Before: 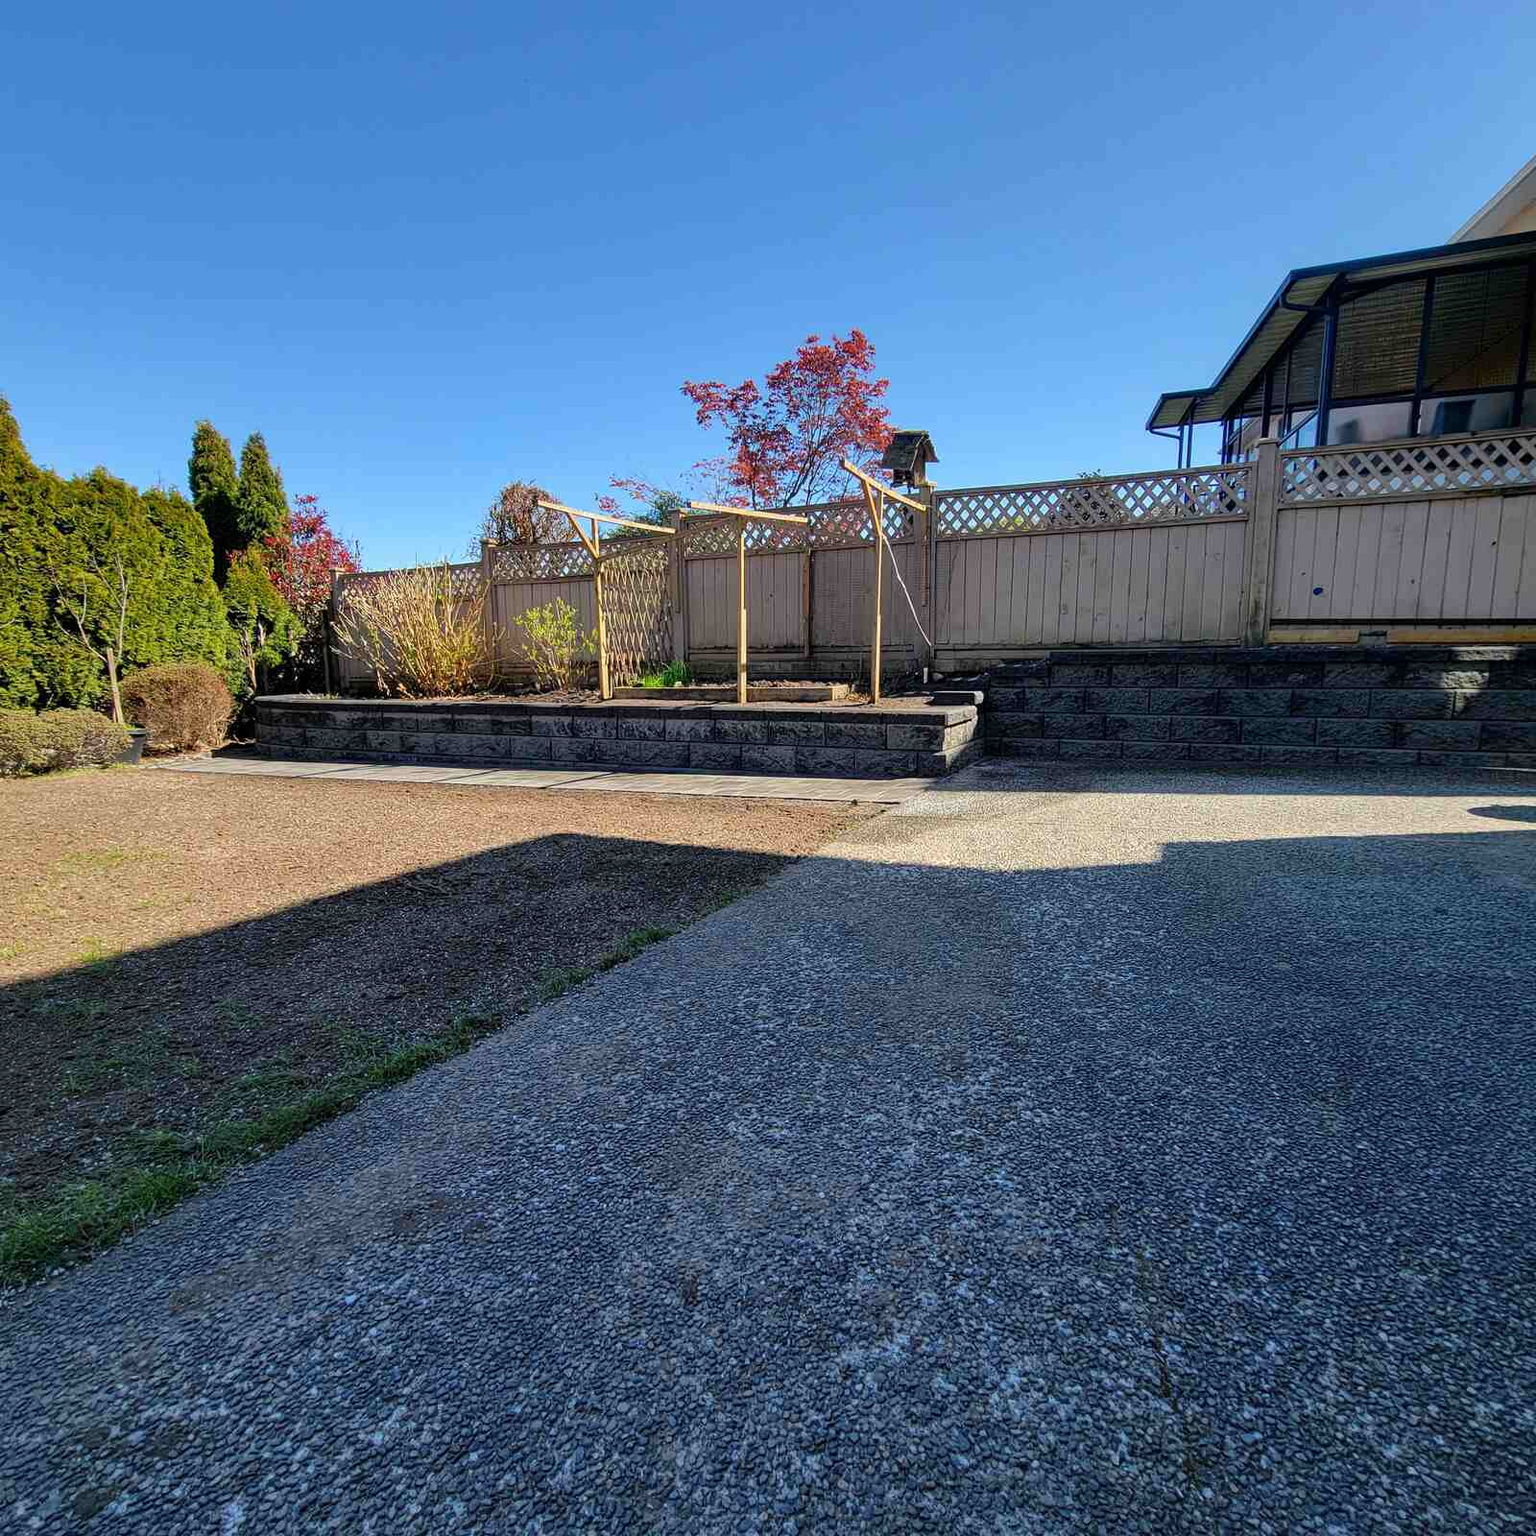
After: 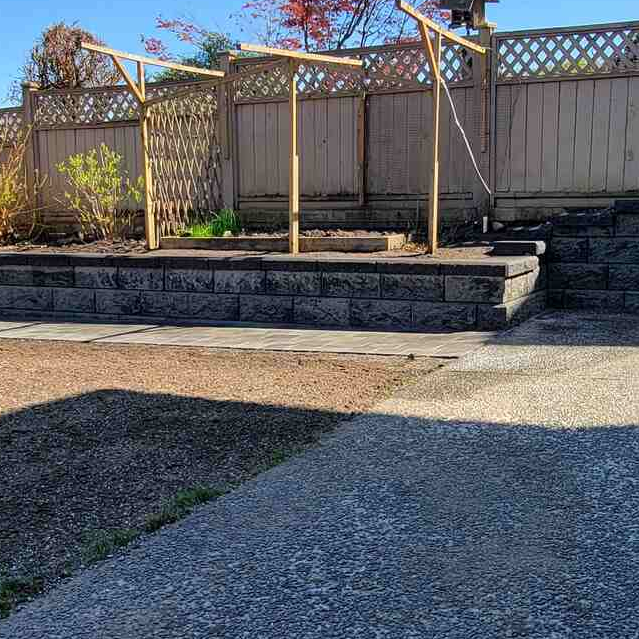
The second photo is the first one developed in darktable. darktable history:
crop: left 30%, top 30%, right 30%, bottom 30%
